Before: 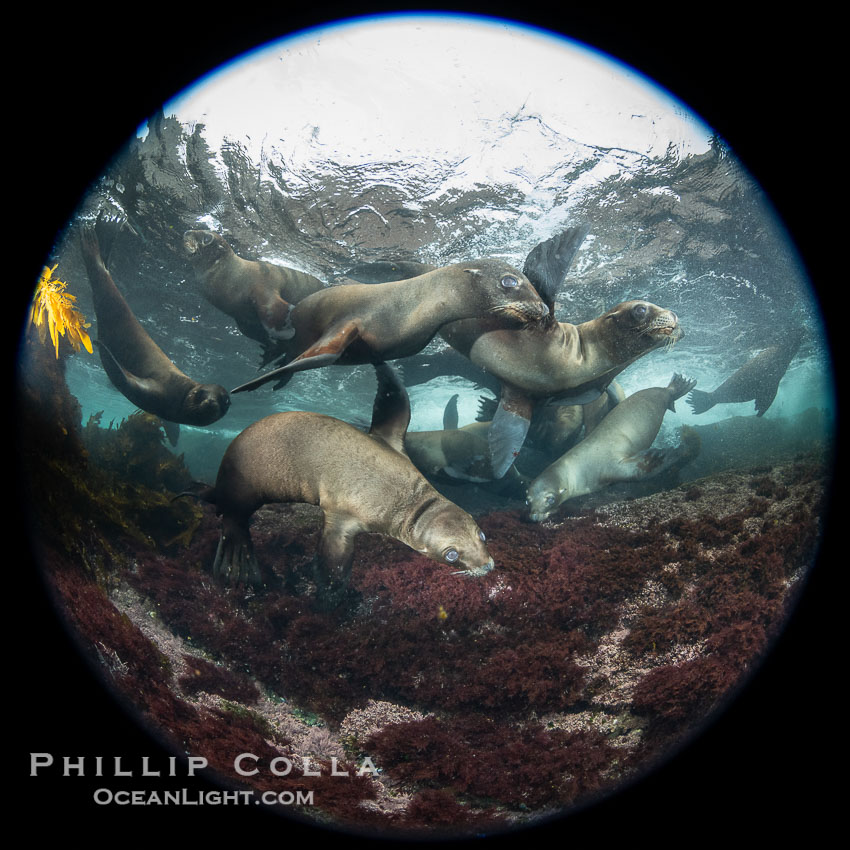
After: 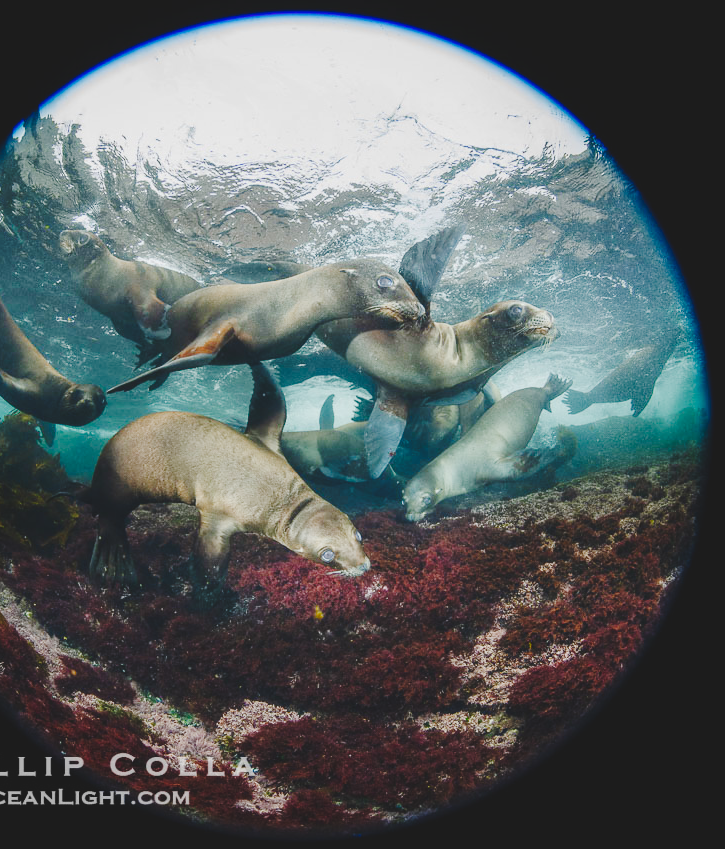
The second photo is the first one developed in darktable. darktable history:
tone curve: curves: ch0 [(0, 0) (0.003, 0.096) (0.011, 0.097) (0.025, 0.096) (0.044, 0.099) (0.069, 0.109) (0.1, 0.129) (0.136, 0.149) (0.177, 0.176) (0.224, 0.22) (0.277, 0.288) (0.335, 0.385) (0.399, 0.49) (0.468, 0.581) (0.543, 0.661) (0.623, 0.729) (0.709, 0.79) (0.801, 0.849) (0.898, 0.912) (1, 1)], preserve colors none
color balance rgb: perceptual saturation grading › global saturation 23.466%, perceptual saturation grading › highlights -23.849%, perceptual saturation grading › mid-tones 24.38%, perceptual saturation grading › shadows 40.598%, global vibrance -24.572%
crop and rotate: left 14.676%
contrast brightness saturation: contrast -0.116
